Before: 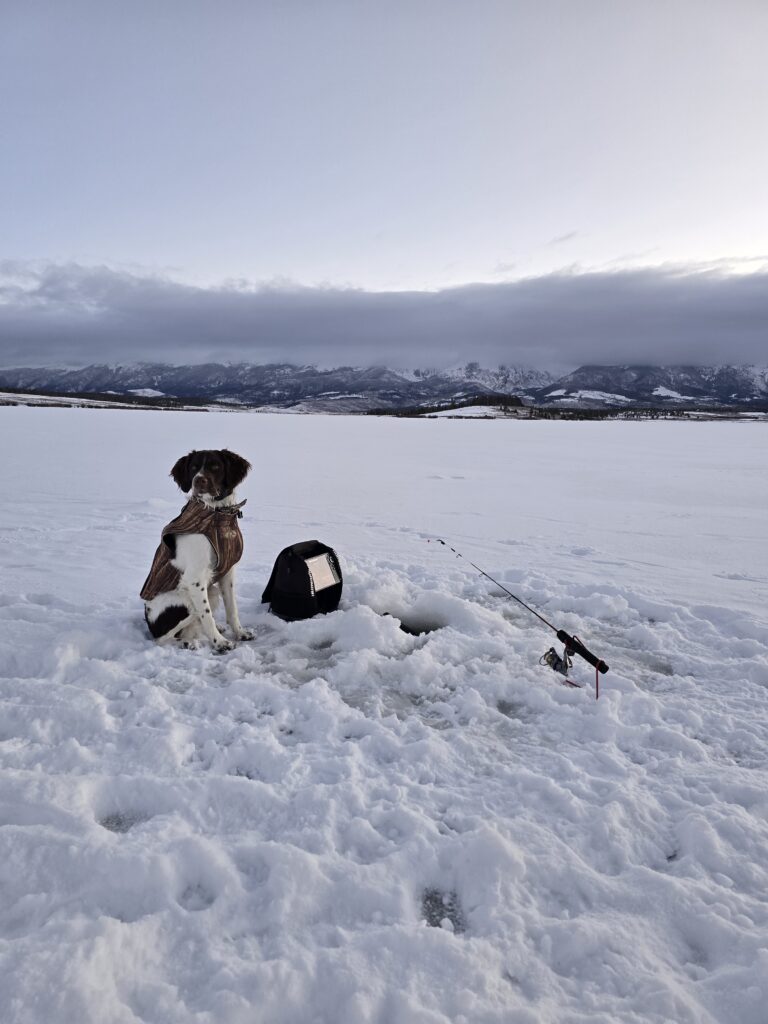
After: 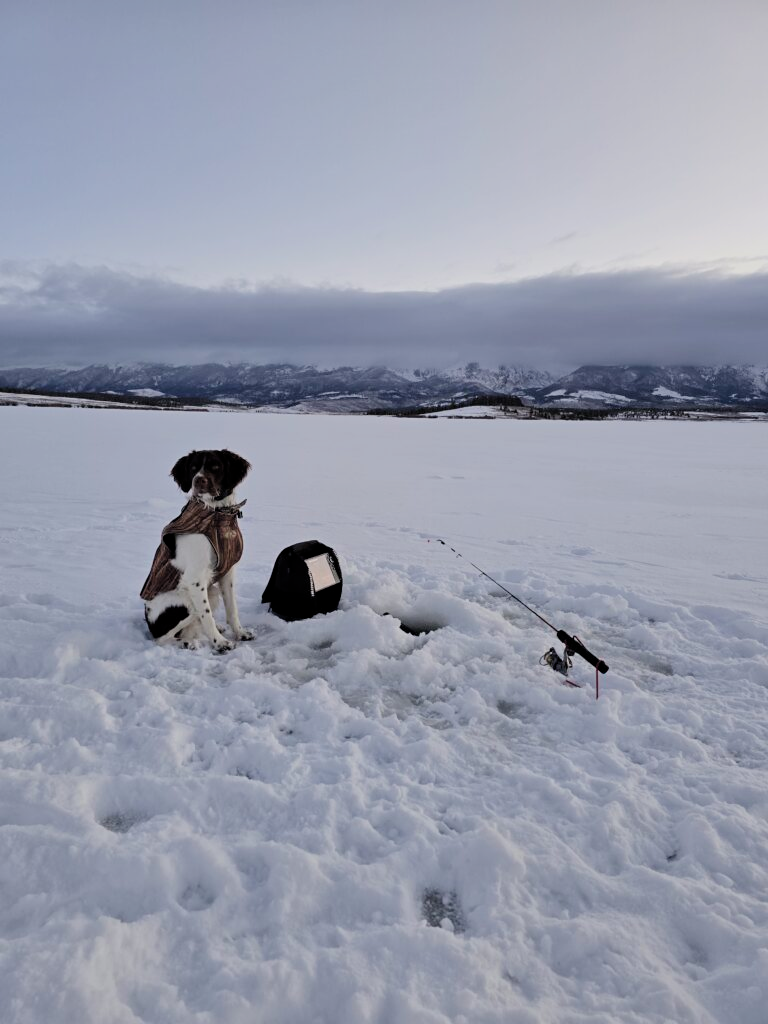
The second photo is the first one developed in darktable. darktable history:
filmic rgb: middle gray luminance 18.42%, black relative exposure -8.95 EV, white relative exposure 3.71 EV, target black luminance 0%, hardness 4.83, latitude 67.68%, contrast 0.951, highlights saturation mix 20.42%, shadows ↔ highlights balance 21.52%
